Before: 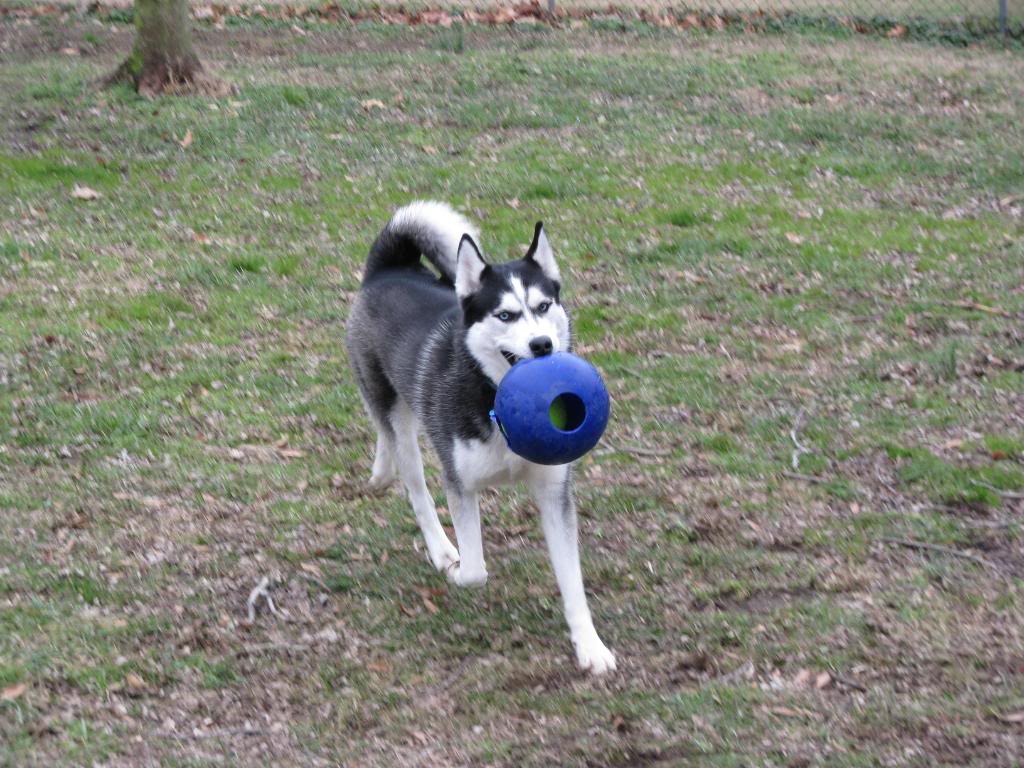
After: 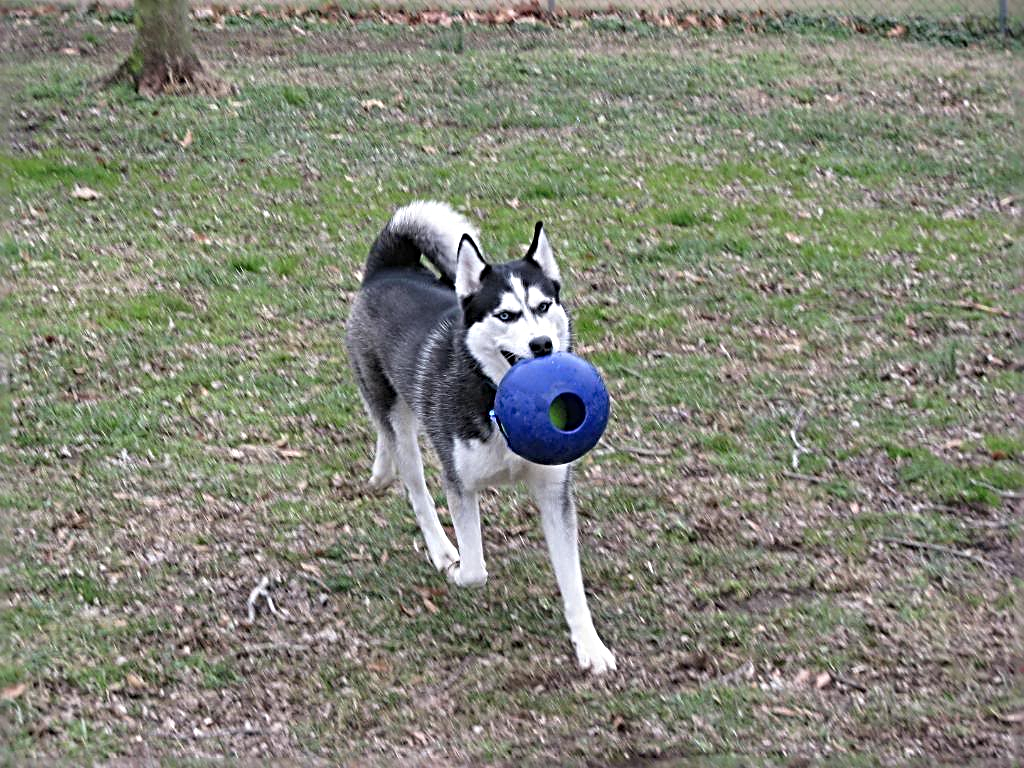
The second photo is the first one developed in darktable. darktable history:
sharpen: radius 3.649, amount 0.937
